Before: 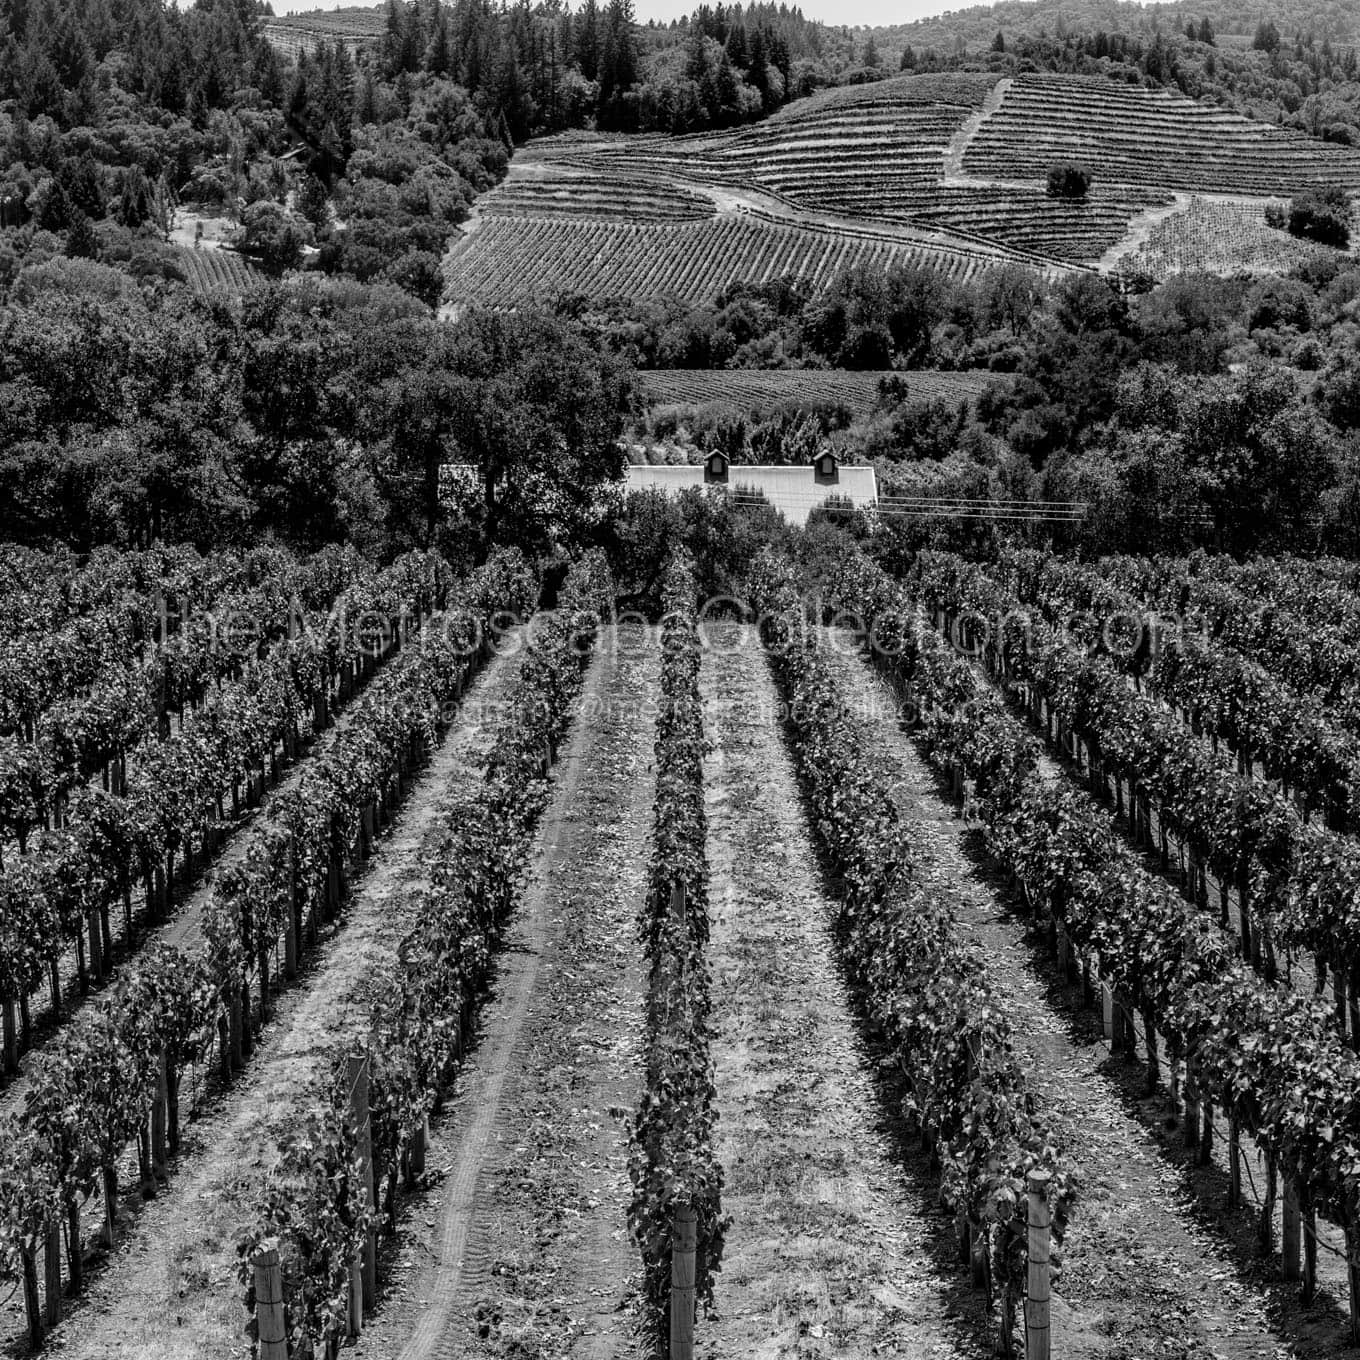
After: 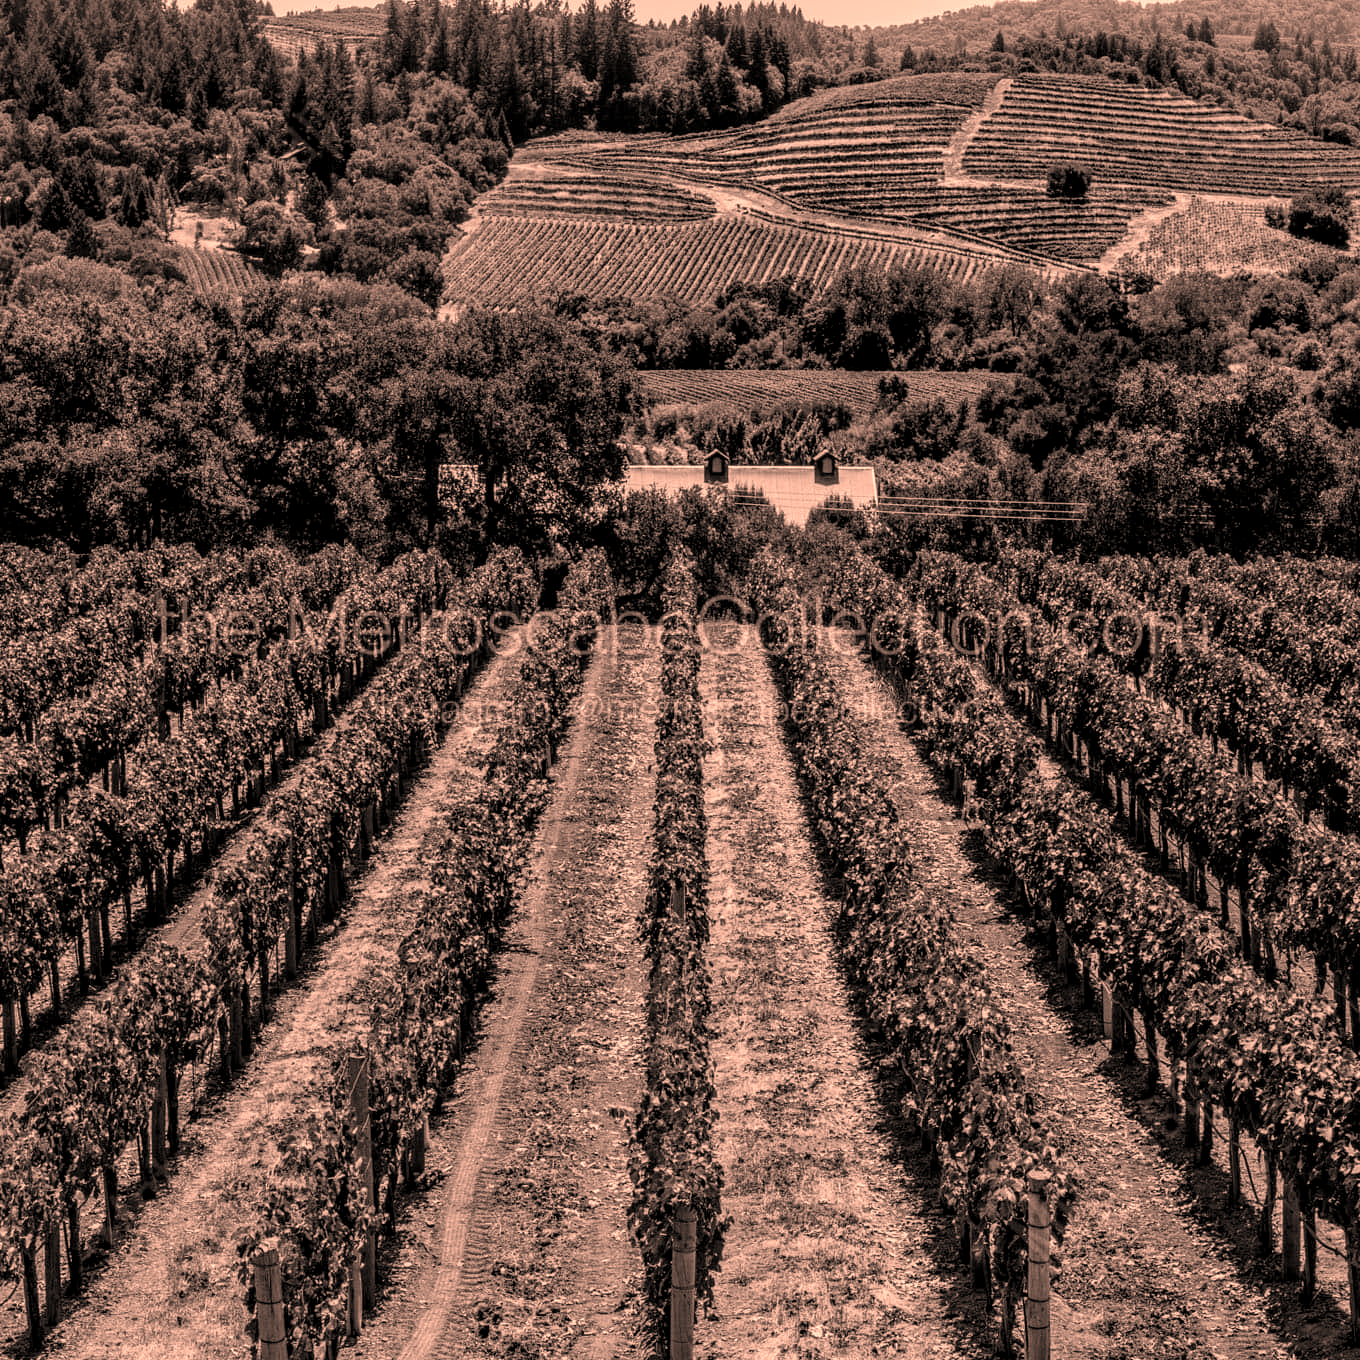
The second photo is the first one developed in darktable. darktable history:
color correction: highlights a* 40, highlights b* 40, saturation 0.69
local contrast: on, module defaults
